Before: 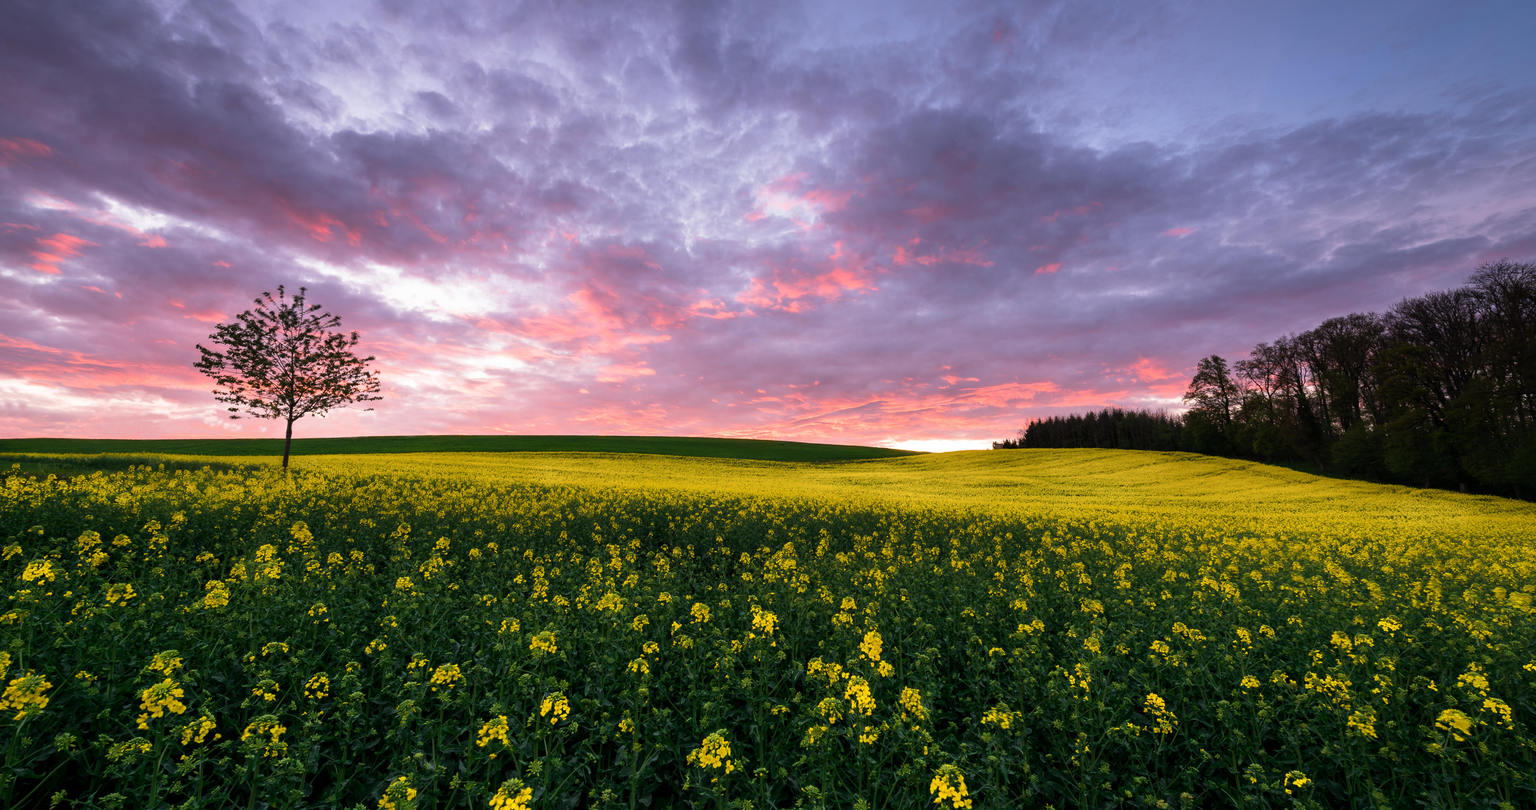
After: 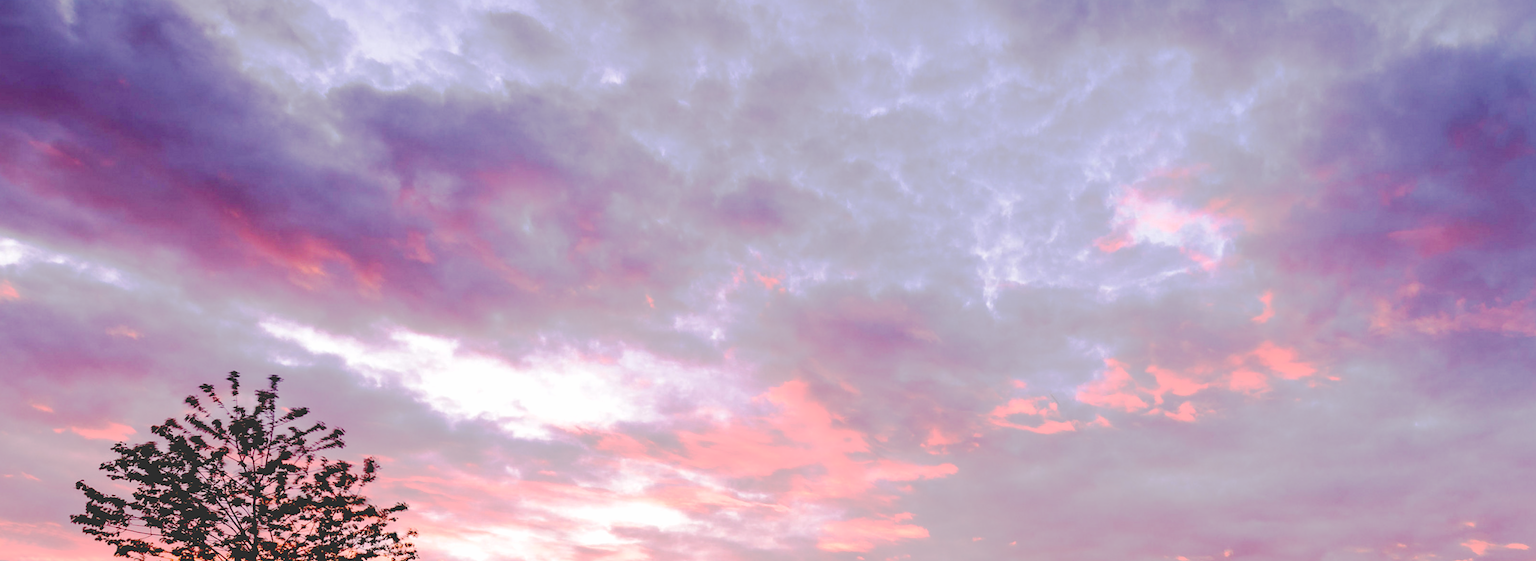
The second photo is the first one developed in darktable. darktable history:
crop: left 10.128%, top 10.539%, right 35.967%, bottom 52.086%
base curve: curves: ch0 [(0.065, 0.026) (0.236, 0.358) (0.53, 0.546) (0.777, 0.841) (0.924, 0.992)], preserve colors none
